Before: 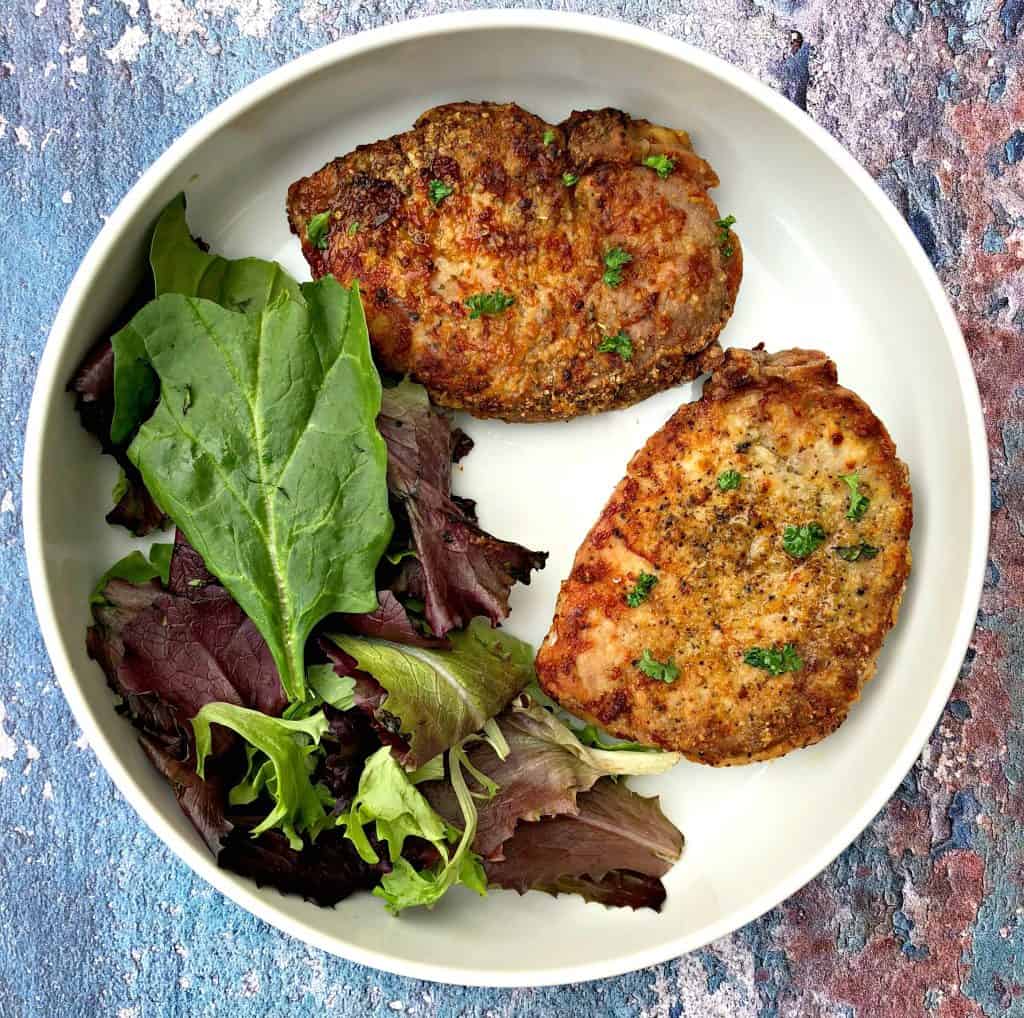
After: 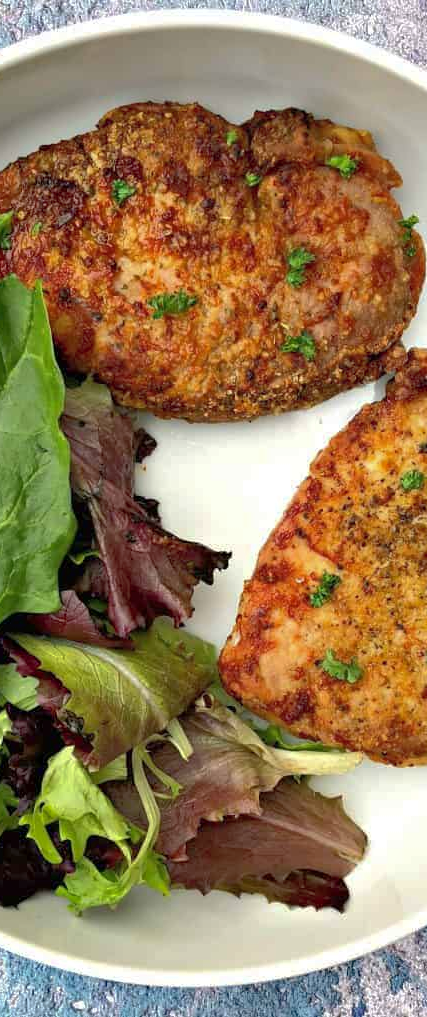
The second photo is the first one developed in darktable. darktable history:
shadows and highlights: on, module defaults
crop: left 31.021%, right 27.189%
